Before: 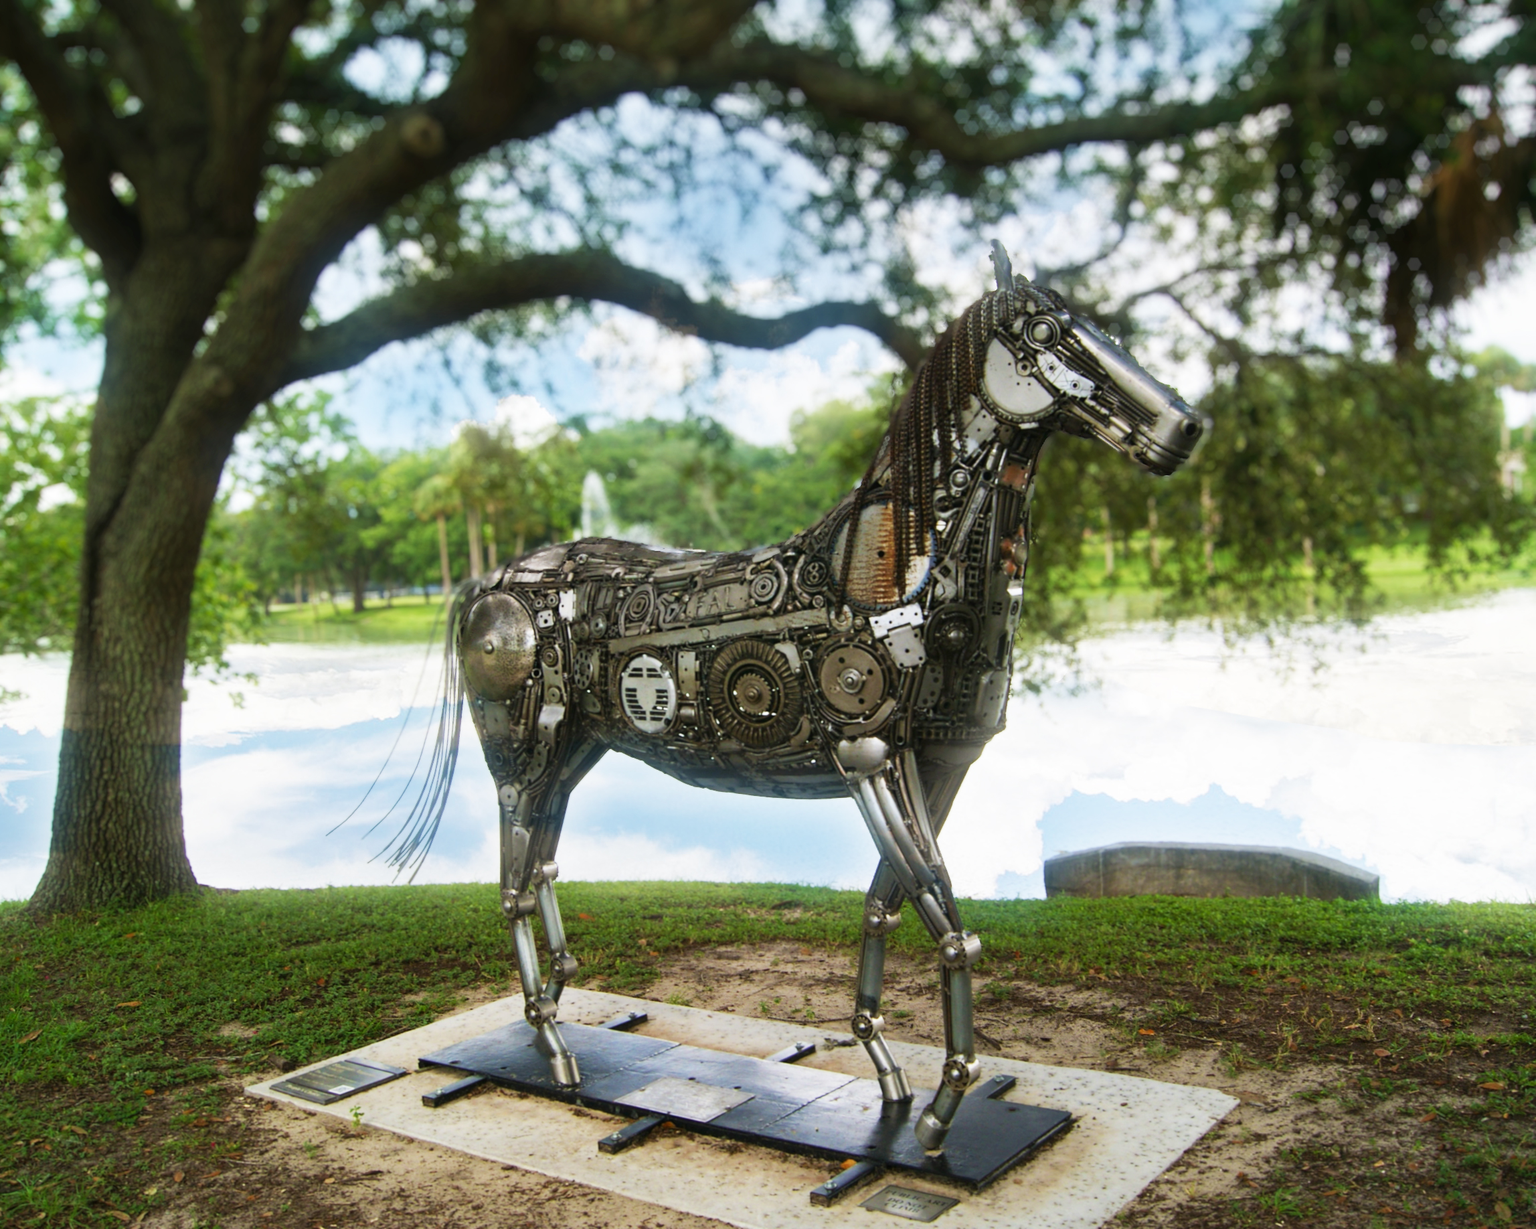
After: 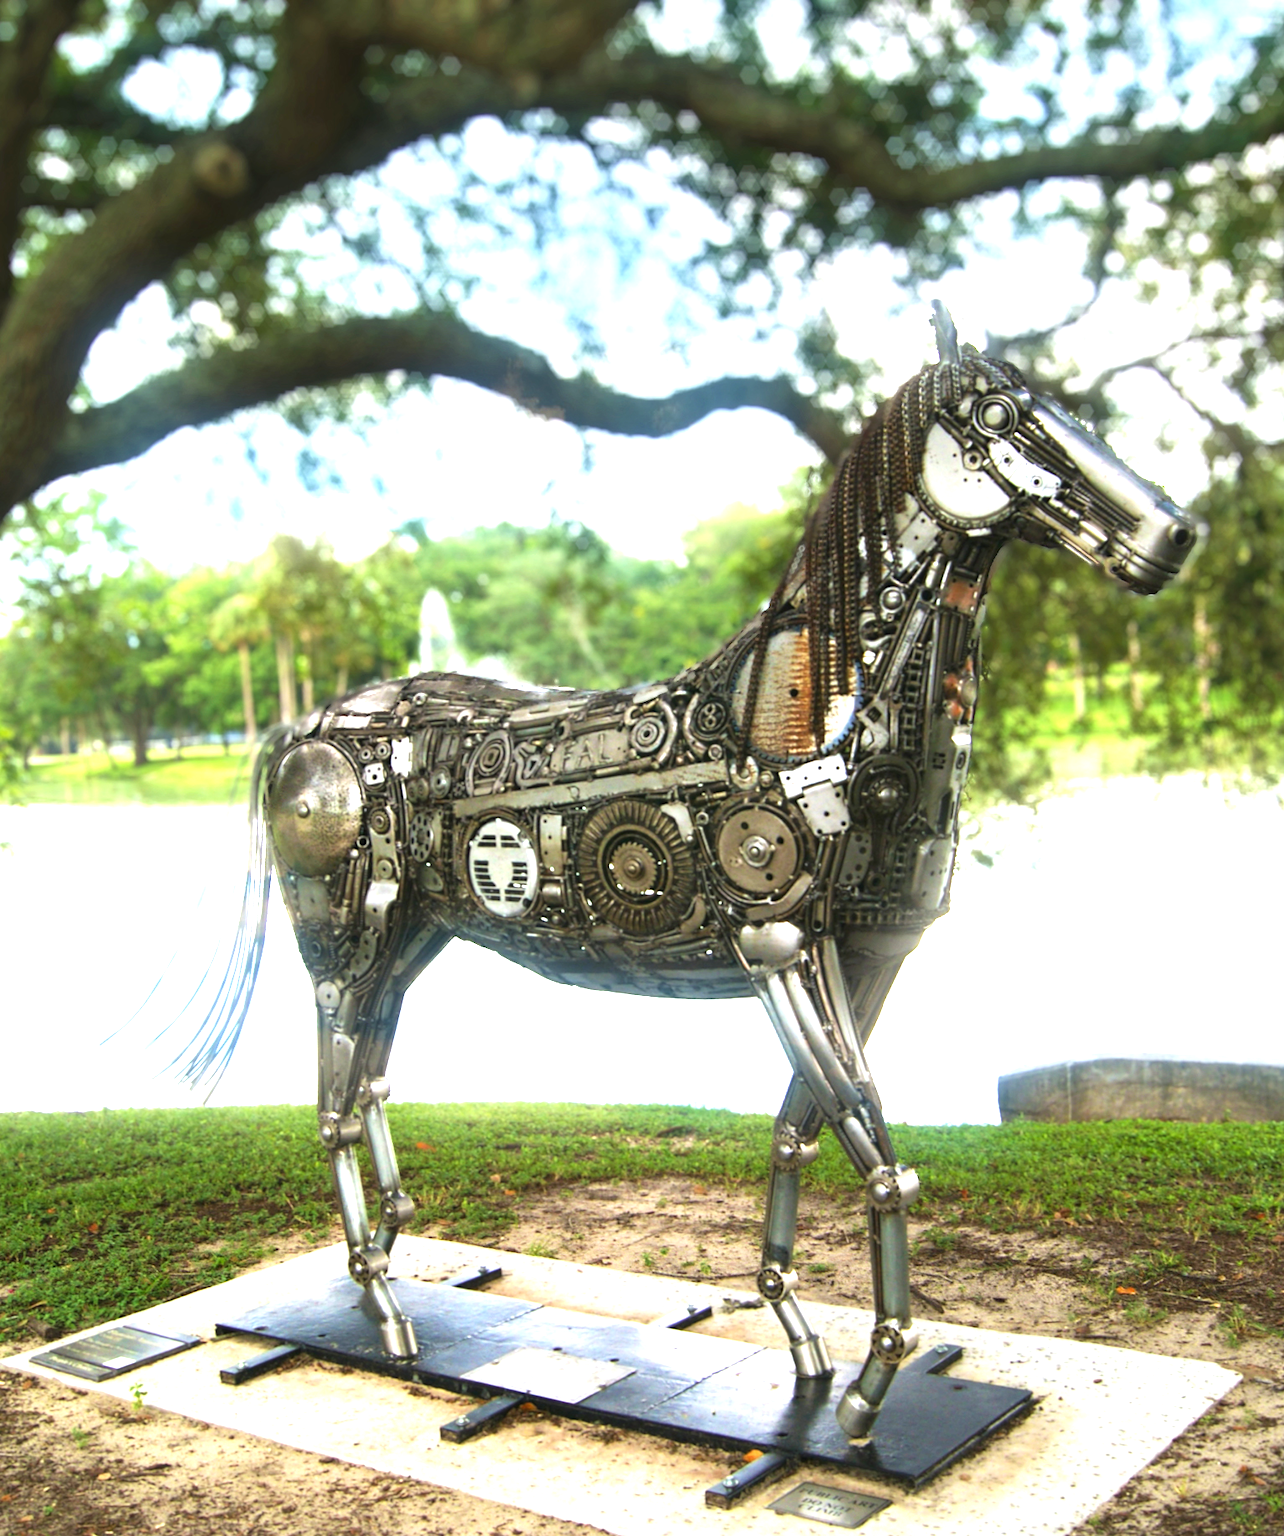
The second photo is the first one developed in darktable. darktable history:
exposure: black level correction 0, exposure 1.097 EV, compensate highlight preservation false
crop and rotate: left 16.059%, right 17.085%
